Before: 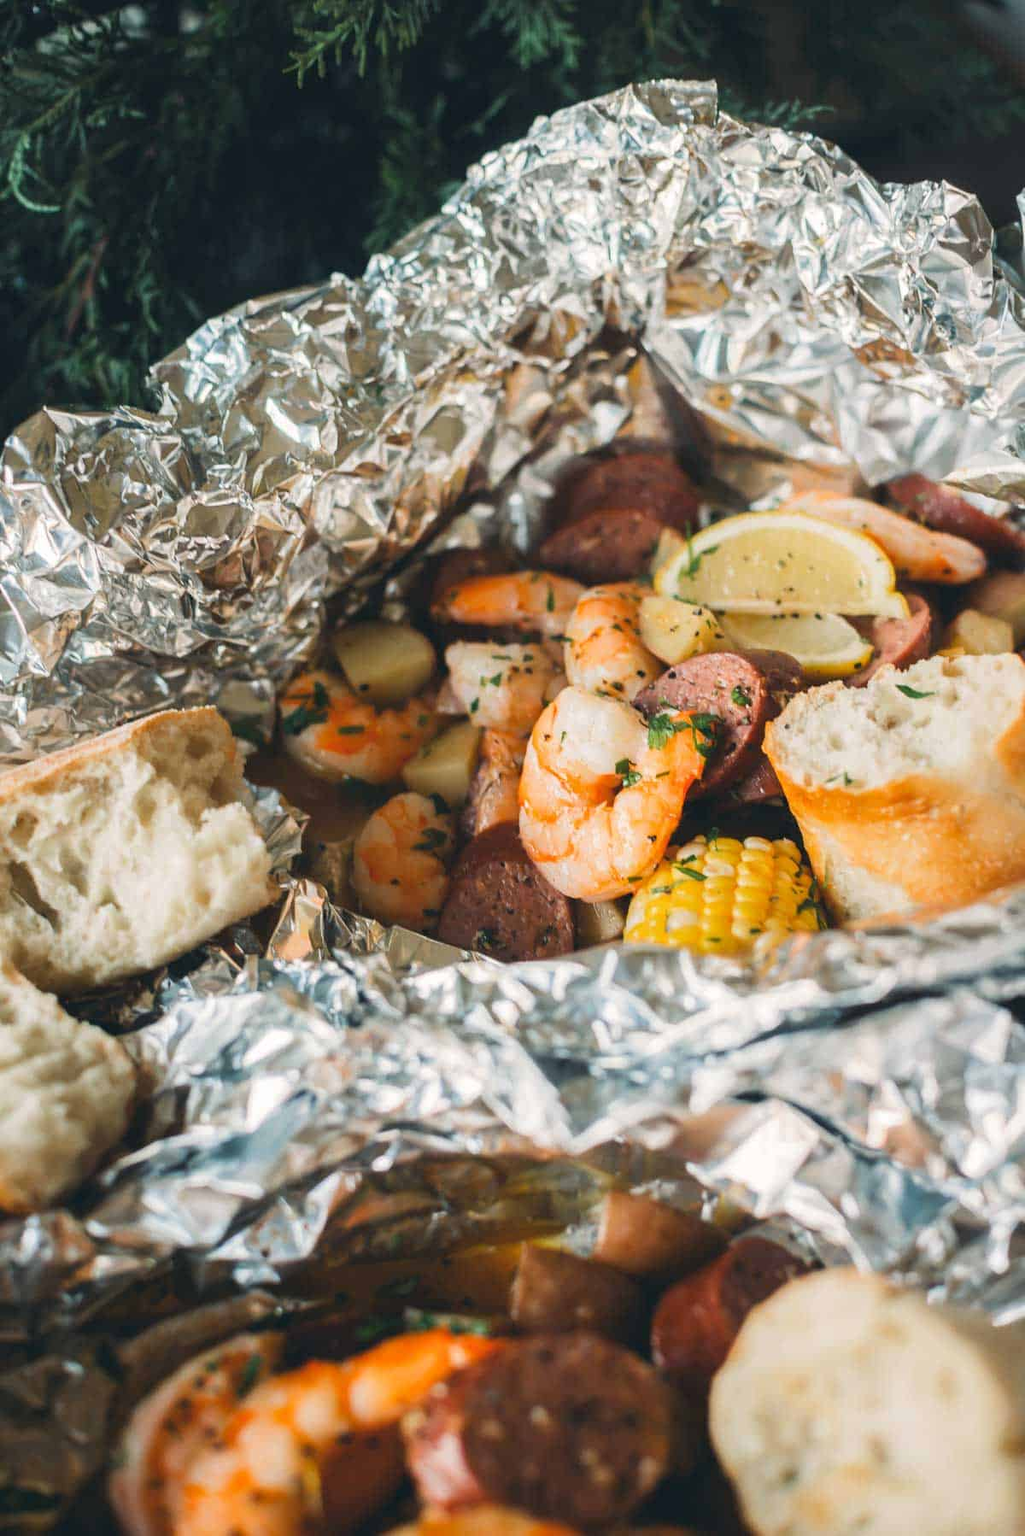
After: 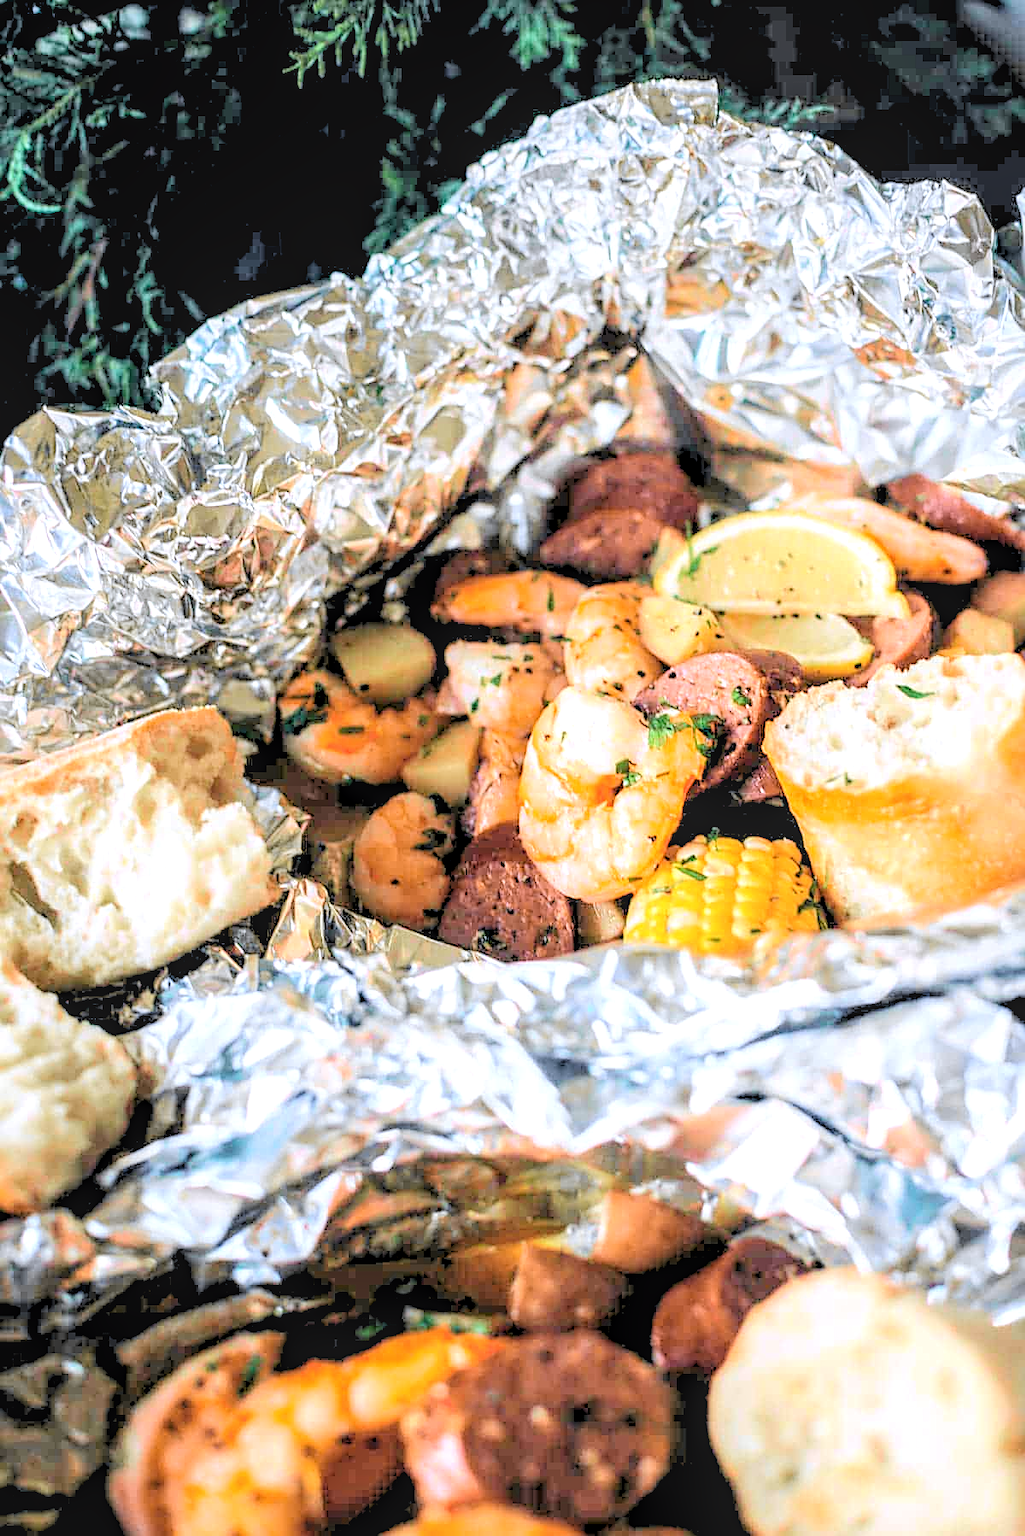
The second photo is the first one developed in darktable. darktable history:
white balance: red 1.004, blue 1.096
local contrast: on, module defaults
rgb levels: levels [[0.027, 0.429, 0.996], [0, 0.5, 1], [0, 0.5, 1]]
exposure: black level correction 0.001, exposure 0.5 EV, compensate exposure bias true, compensate highlight preservation false
sharpen: on, module defaults
tone curve: curves: ch0 [(0, 0.018) (0.061, 0.041) (0.205, 0.191) (0.289, 0.292) (0.39, 0.424) (0.493, 0.551) (0.666, 0.743) (0.795, 0.841) (1, 0.998)]; ch1 [(0, 0) (0.385, 0.343) (0.439, 0.415) (0.494, 0.498) (0.501, 0.501) (0.51, 0.496) (0.548, 0.554) (0.586, 0.61) (0.684, 0.658) (0.783, 0.804) (1, 1)]; ch2 [(0, 0) (0.304, 0.31) (0.403, 0.399) (0.441, 0.428) (0.47, 0.469) (0.498, 0.496) (0.524, 0.538) (0.566, 0.588) (0.648, 0.665) (0.697, 0.699) (1, 1)], color space Lab, independent channels, preserve colors none
